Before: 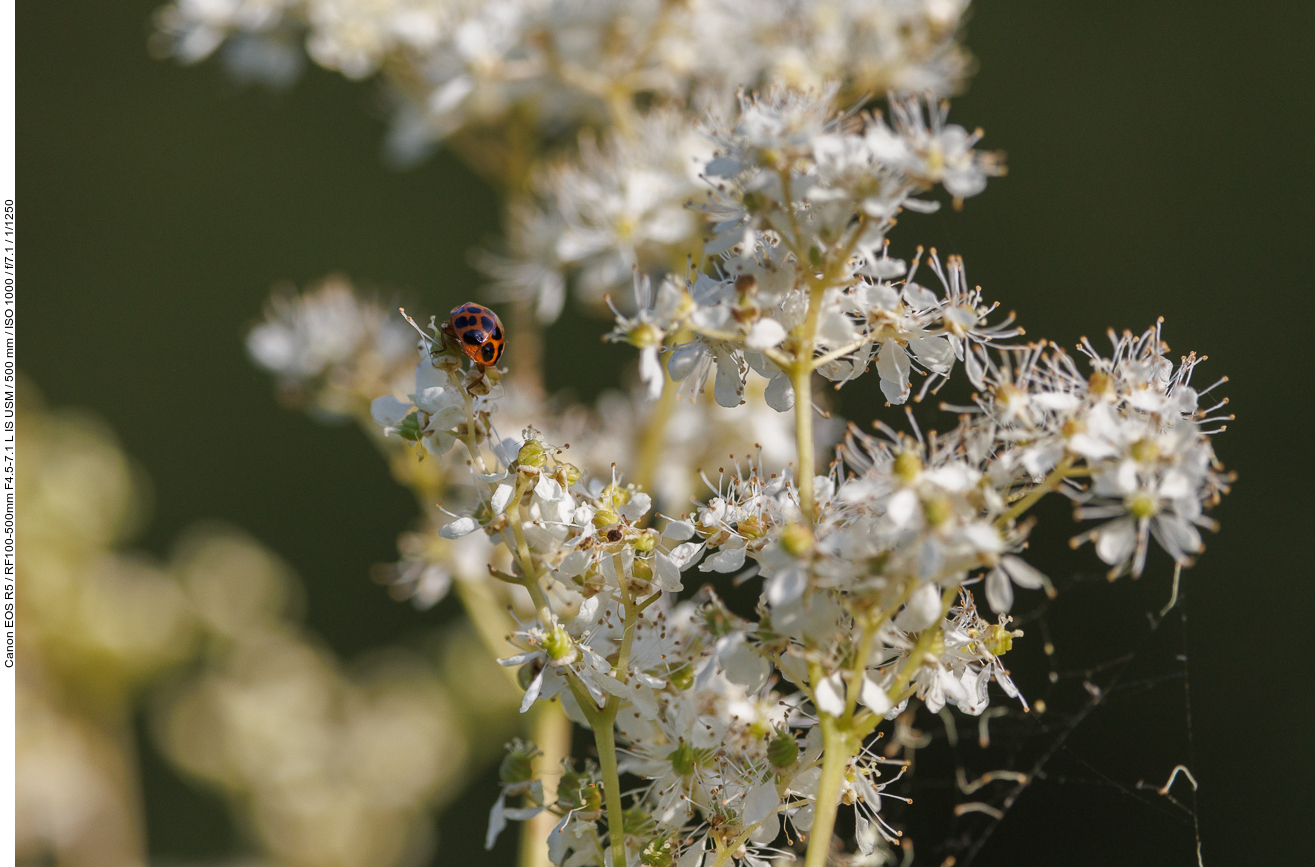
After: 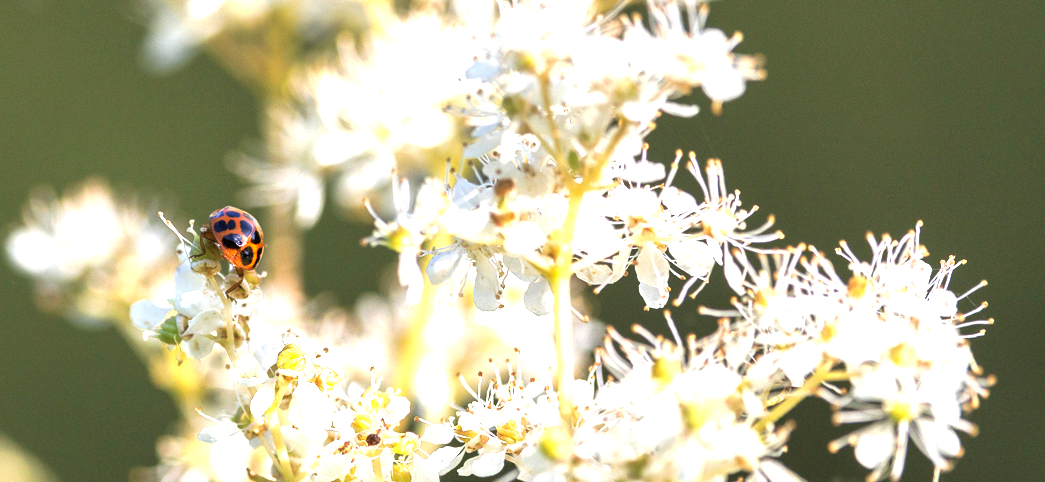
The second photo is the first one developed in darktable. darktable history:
exposure: black level correction 0.001, exposure 1.822 EV, compensate exposure bias true, compensate highlight preservation false
crop: left 18.38%, top 11.092%, right 2.134%, bottom 33.217%
